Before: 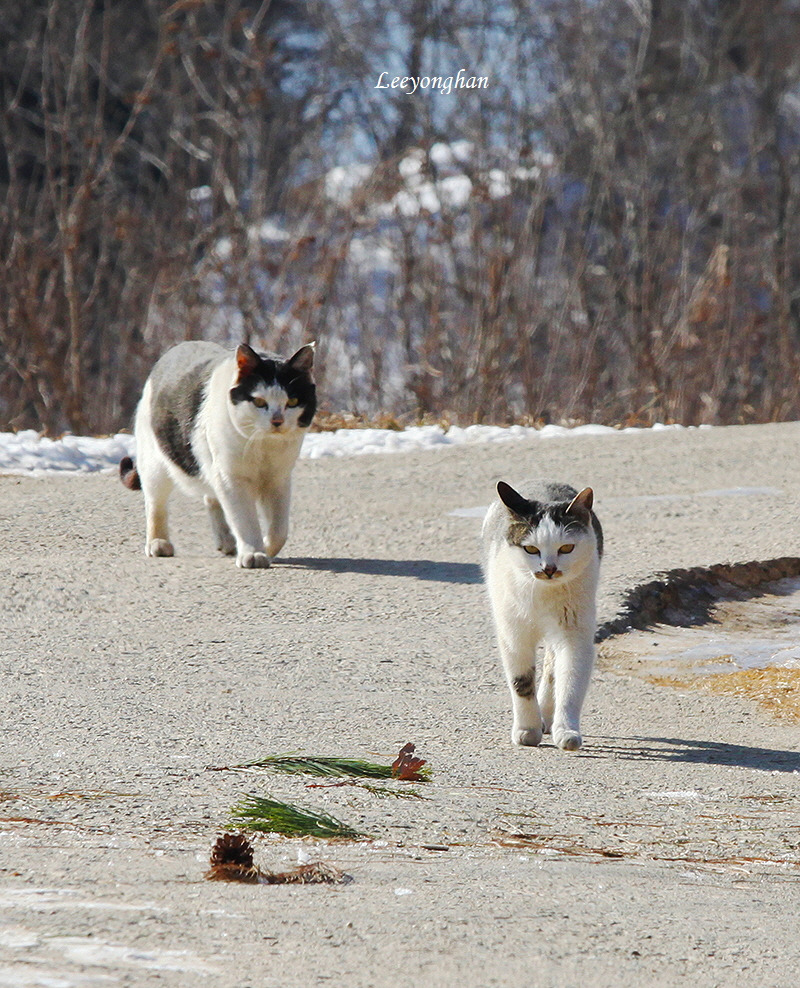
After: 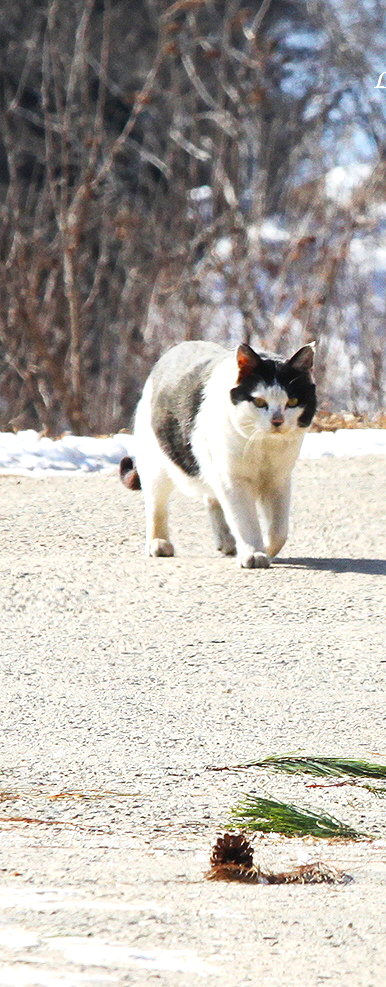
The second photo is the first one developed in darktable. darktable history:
crop and rotate: left 0.053%, top 0%, right 51.6%
contrast brightness saturation: contrast 0.147, brightness 0.055
local contrast: mode bilateral grid, contrast 19, coarseness 50, detail 121%, midtone range 0.2
exposure: exposure 0.61 EV, compensate highlight preservation false
